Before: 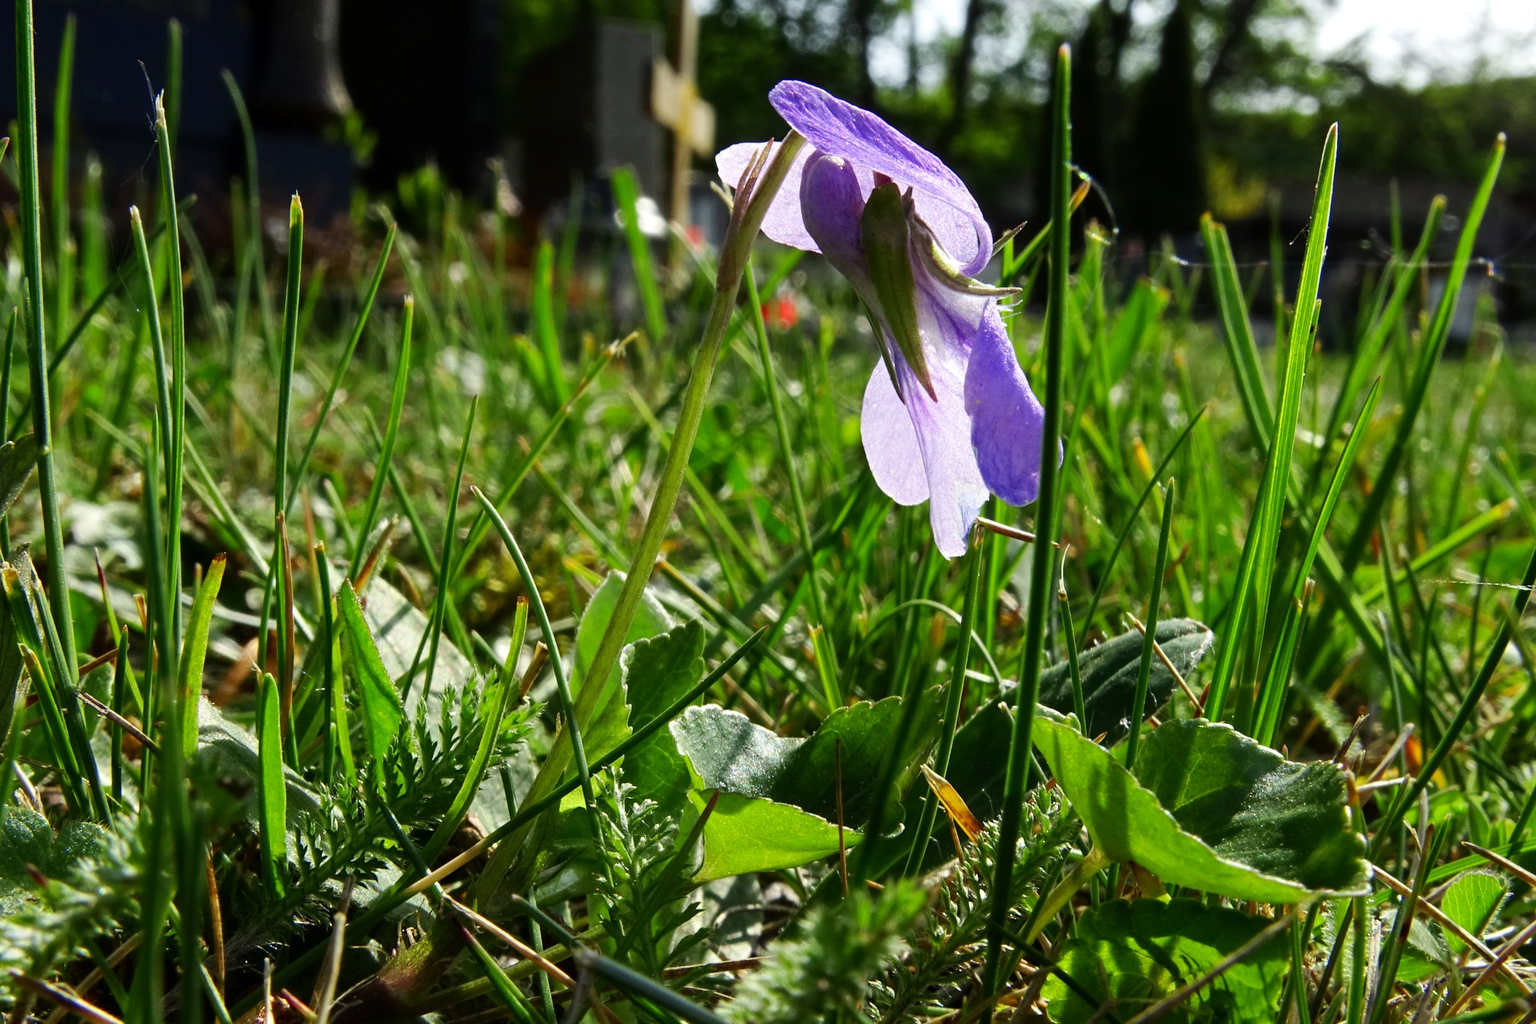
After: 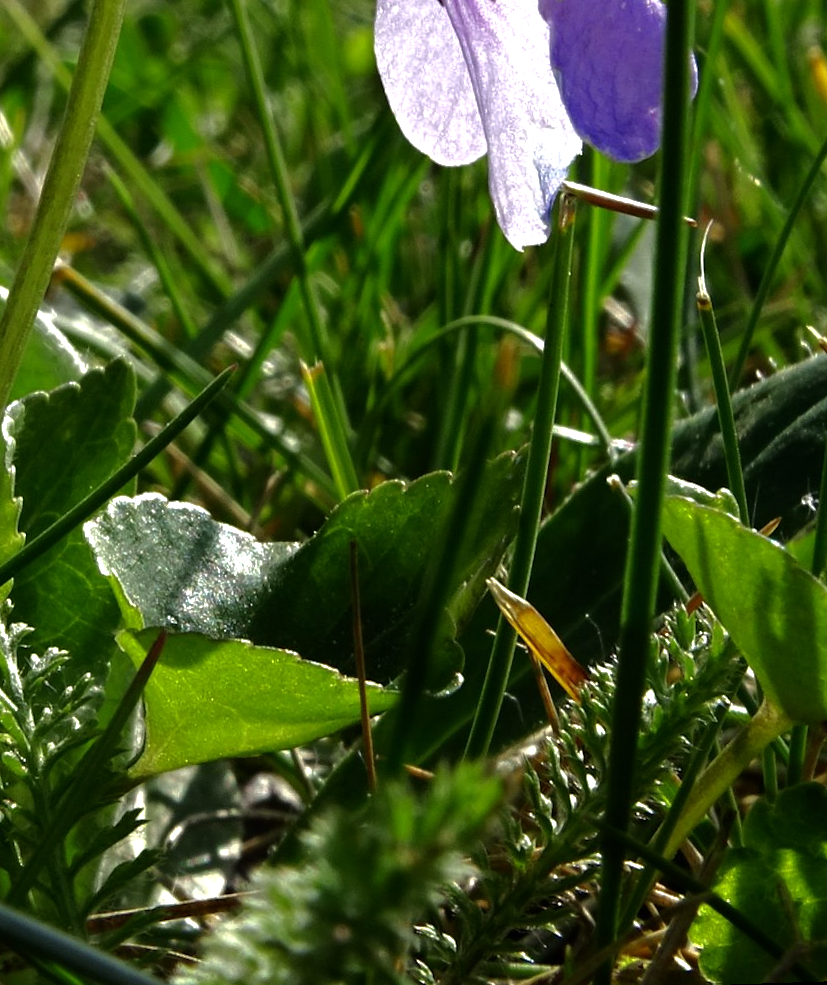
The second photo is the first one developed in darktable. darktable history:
tone equalizer: -8 EV -0.417 EV, -7 EV -0.389 EV, -6 EV -0.333 EV, -5 EV -0.222 EV, -3 EV 0.222 EV, -2 EV 0.333 EV, -1 EV 0.389 EV, +0 EV 0.417 EV, edges refinement/feathering 500, mask exposure compensation -1.57 EV, preserve details no
base curve: curves: ch0 [(0, 0) (0.841, 0.609) (1, 1)]
crop: left 40.878%, top 39.176%, right 25.993%, bottom 3.081%
rotate and perspective: rotation -1.77°, lens shift (horizontal) 0.004, automatic cropping off
